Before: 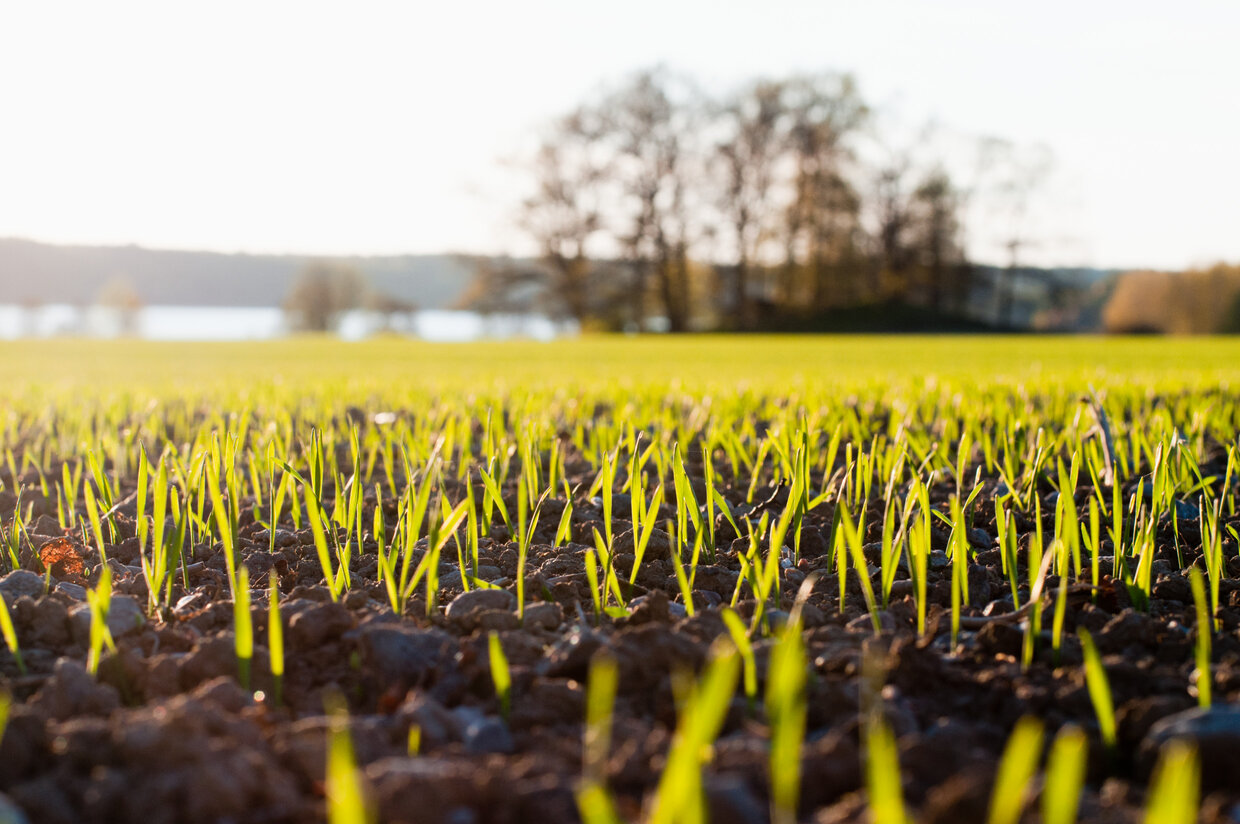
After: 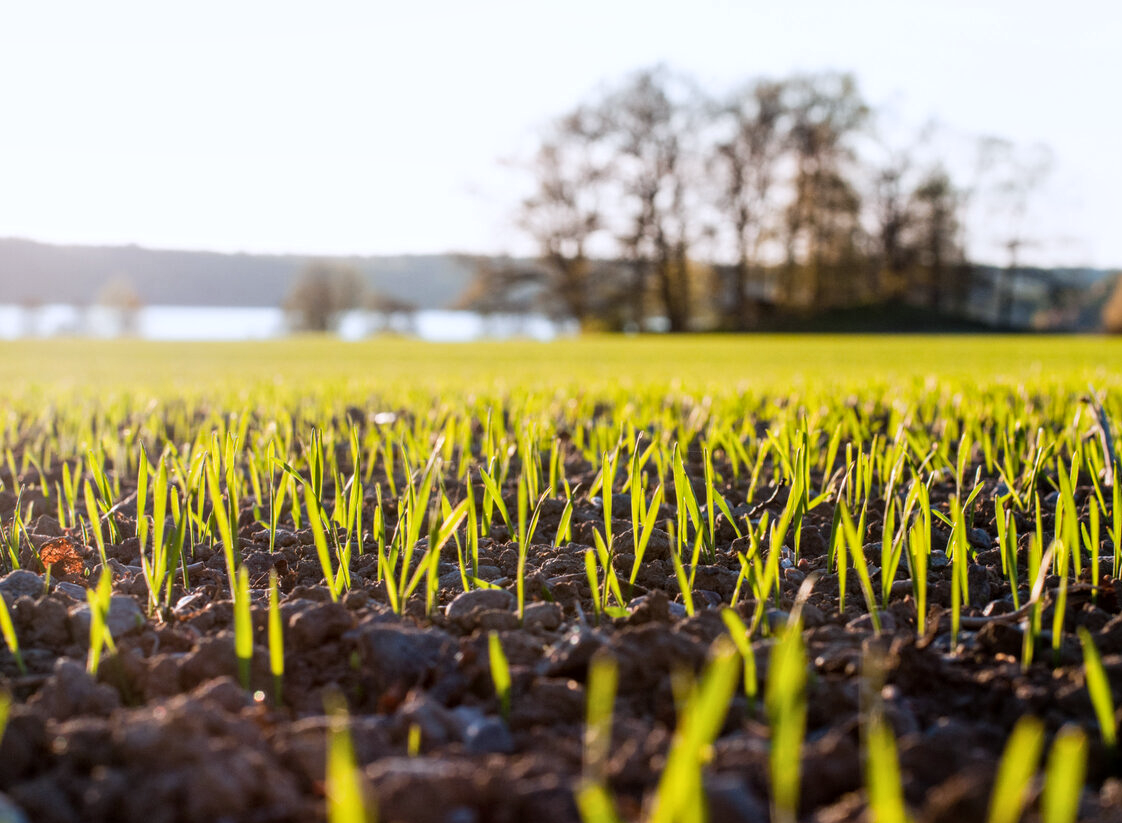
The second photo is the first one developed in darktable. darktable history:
white balance: red 0.984, blue 1.059
local contrast: on, module defaults
crop: right 9.509%, bottom 0.031%
